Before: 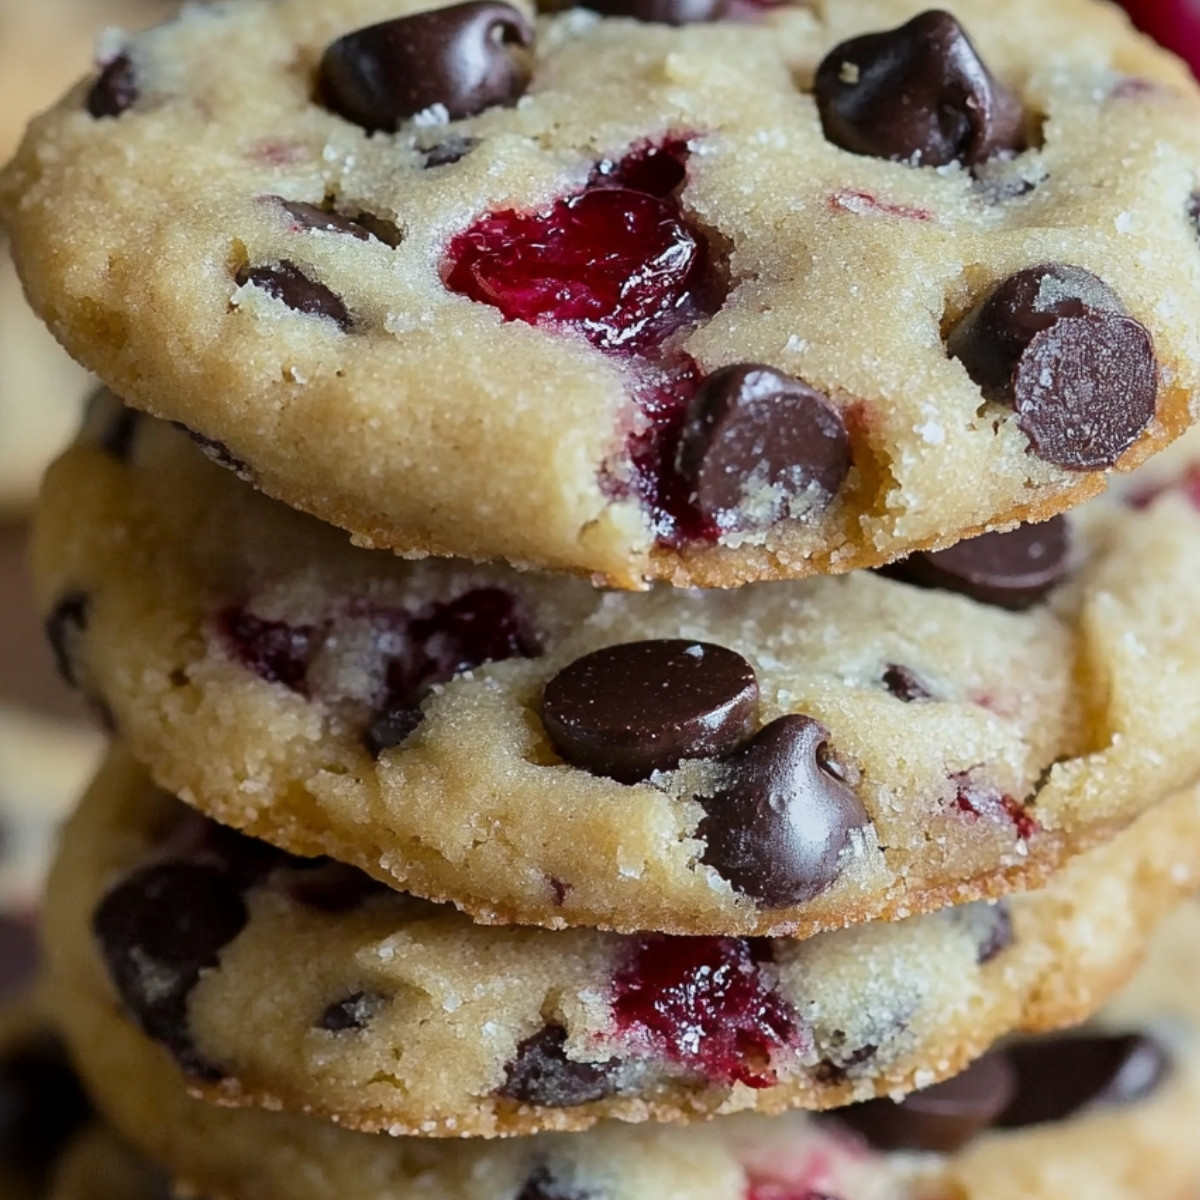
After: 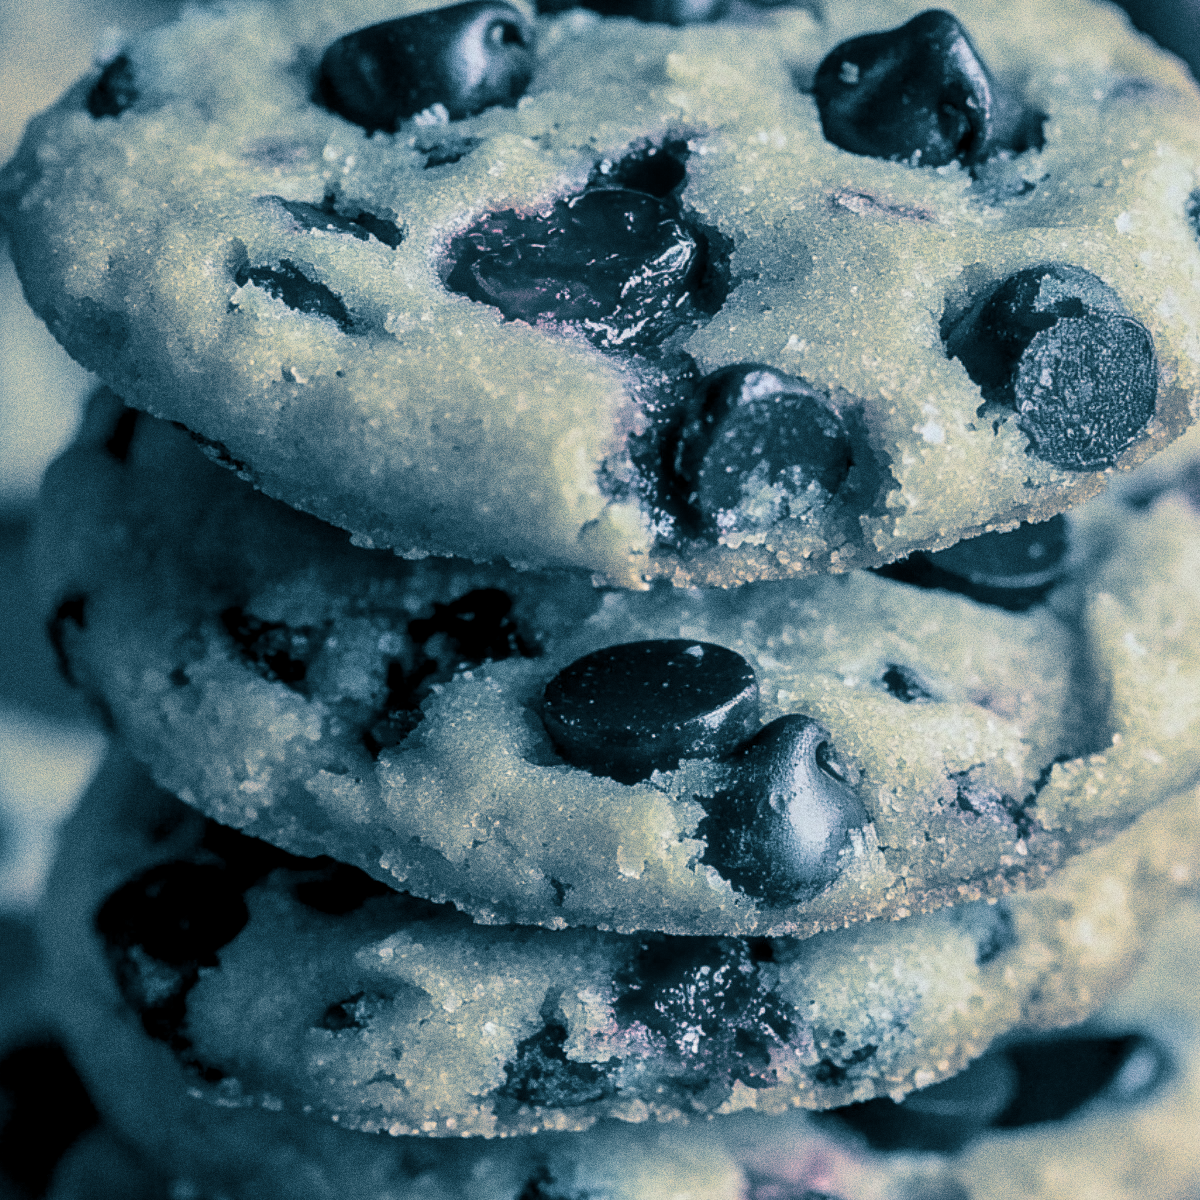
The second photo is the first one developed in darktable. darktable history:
local contrast: detail 130%
contrast brightness saturation: saturation -0.05
grain: coarseness 0.09 ISO, strength 40%
split-toning: shadows › hue 212.4°, balance -70
haze removal: strength -0.09, adaptive false
exposure: exposure -0.153 EV, compensate highlight preservation false
